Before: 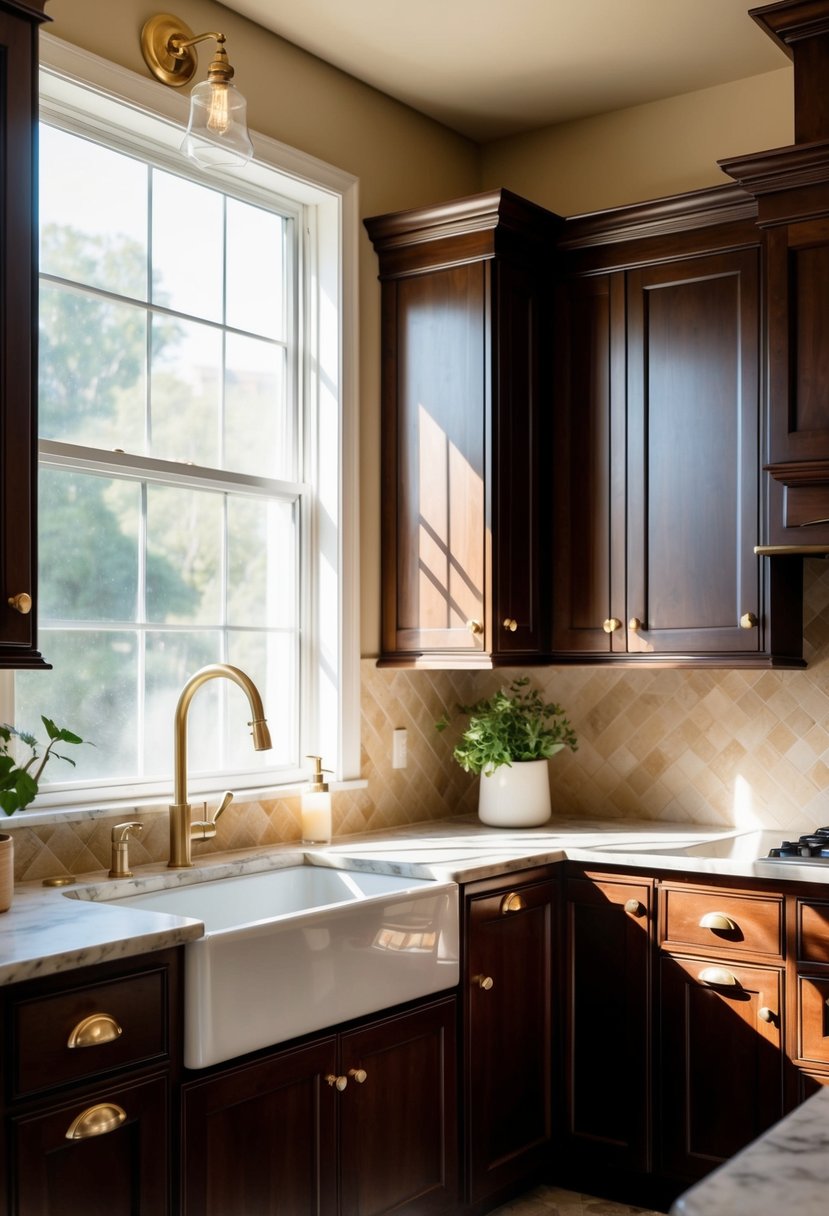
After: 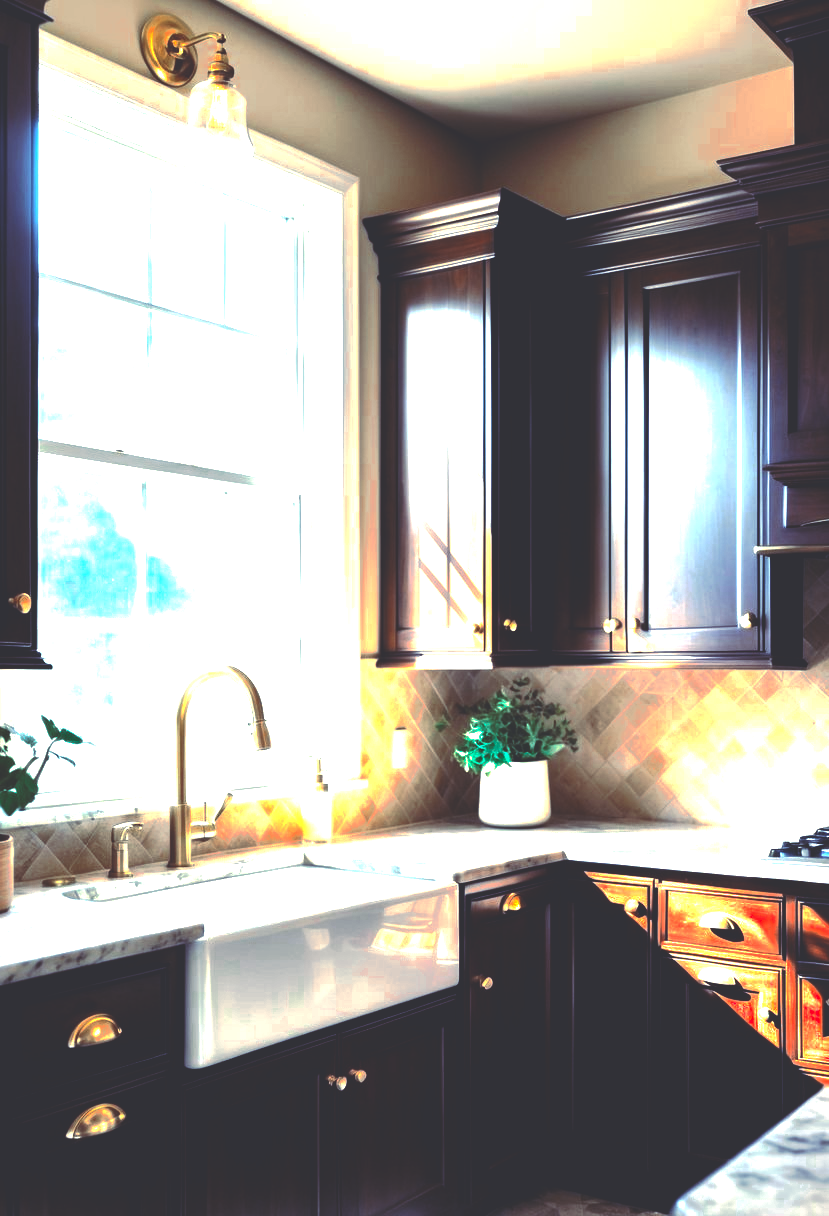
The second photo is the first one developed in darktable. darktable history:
tone curve: curves: ch0 [(0, 0) (0.003, 0.032) (0.011, 0.04) (0.025, 0.058) (0.044, 0.084) (0.069, 0.107) (0.1, 0.13) (0.136, 0.158) (0.177, 0.193) (0.224, 0.236) (0.277, 0.283) (0.335, 0.335) (0.399, 0.399) (0.468, 0.467) (0.543, 0.533) (0.623, 0.612) (0.709, 0.698) (0.801, 0.776) (0.898, 0.848) (1, 1)], preserve colors none
color balance: lift [0.991, 1, 1, 1], gamma [0.996, 1, 1, 1], input saturation 98.52%, contrast 20.34%, output saturation 103.72%
rgb curve: curves: ch0 [(0, 0.186) (0.314, 0.284) (0.576, 0.466) (0.805, 0.691) (0.936, 0.886)]; ch1 [(0, 0.186) (0.314, 0.284) (0.581, 0.534) (0.771, 0.746) (0.936, 0.958)]; ch2 [(0, 0.216) (0.275, 0.39) (1, 1)], mode RGB, independent channels, compensate middle gray true, preserve colors none
color zones: curves: ch0 [(0, 0.5) (0.125, 0.4) (0.25, 0.5) (0.375, 0.4) (0.5, 0.4) (0.625, 0.6) (0.75, 0.6) (0.875, 0.5)]; ch1 [(0, 0.35) (0.125, 0.45) (0.25, 0.35) (0.375, 0.35) (0.5, 0.35) (0.625, 0.35) (0.75, 0.45) (0.875, 0.35)]; ch2 [(0, 0.6) (0.125, 0.5) (0.25, 0.5) (0.375, 0.6) (0.5, 0.6) (0.625, 0.5) (0.75, 0.5) (0.875, 0.5)]
white balance: red 0.984, blue 1.059
exposure: black level correction 0, exposure 1.35 EV, compensate exposure bias true, compensate highlight preservation false
